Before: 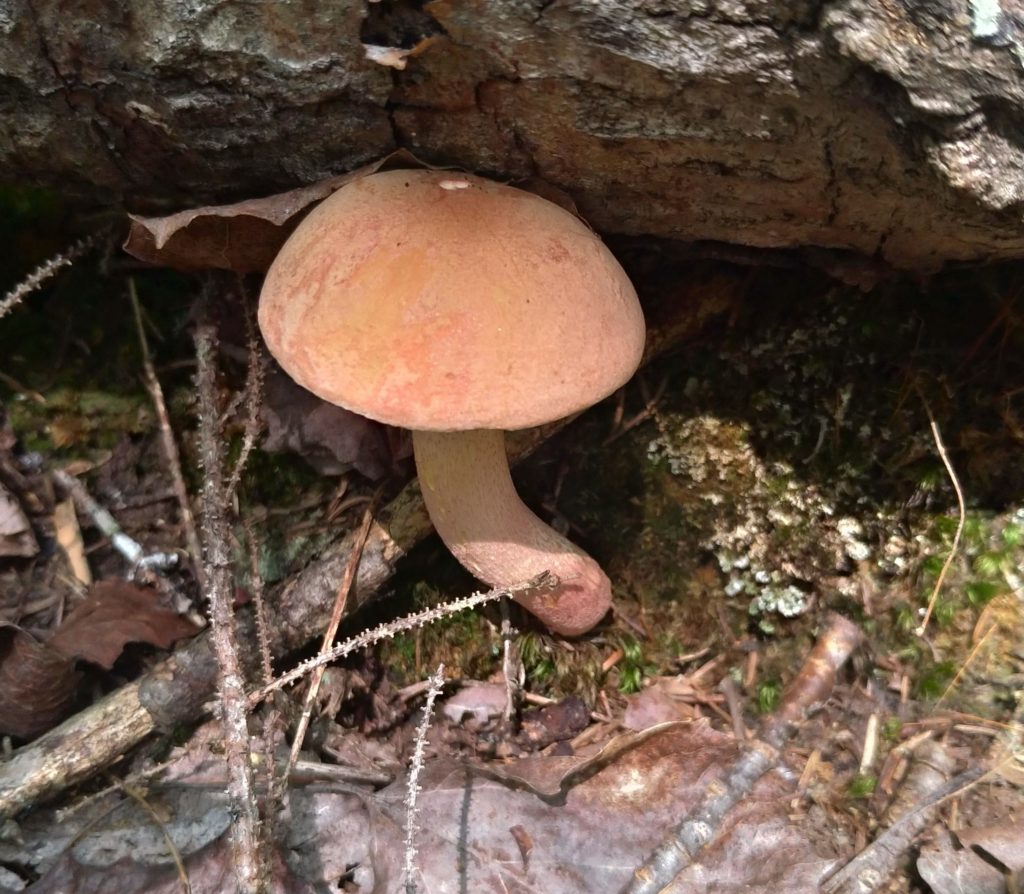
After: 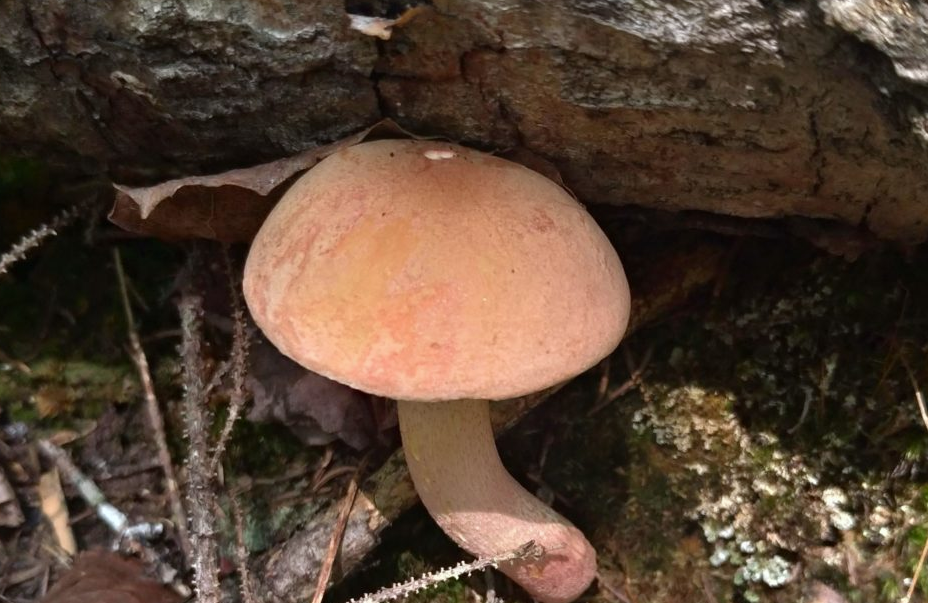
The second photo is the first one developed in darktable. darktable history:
crop: left 1.509%, top 3.452%, right 7.696%, bottom 28.452%
white balance: red 0.986, blue 1.01
